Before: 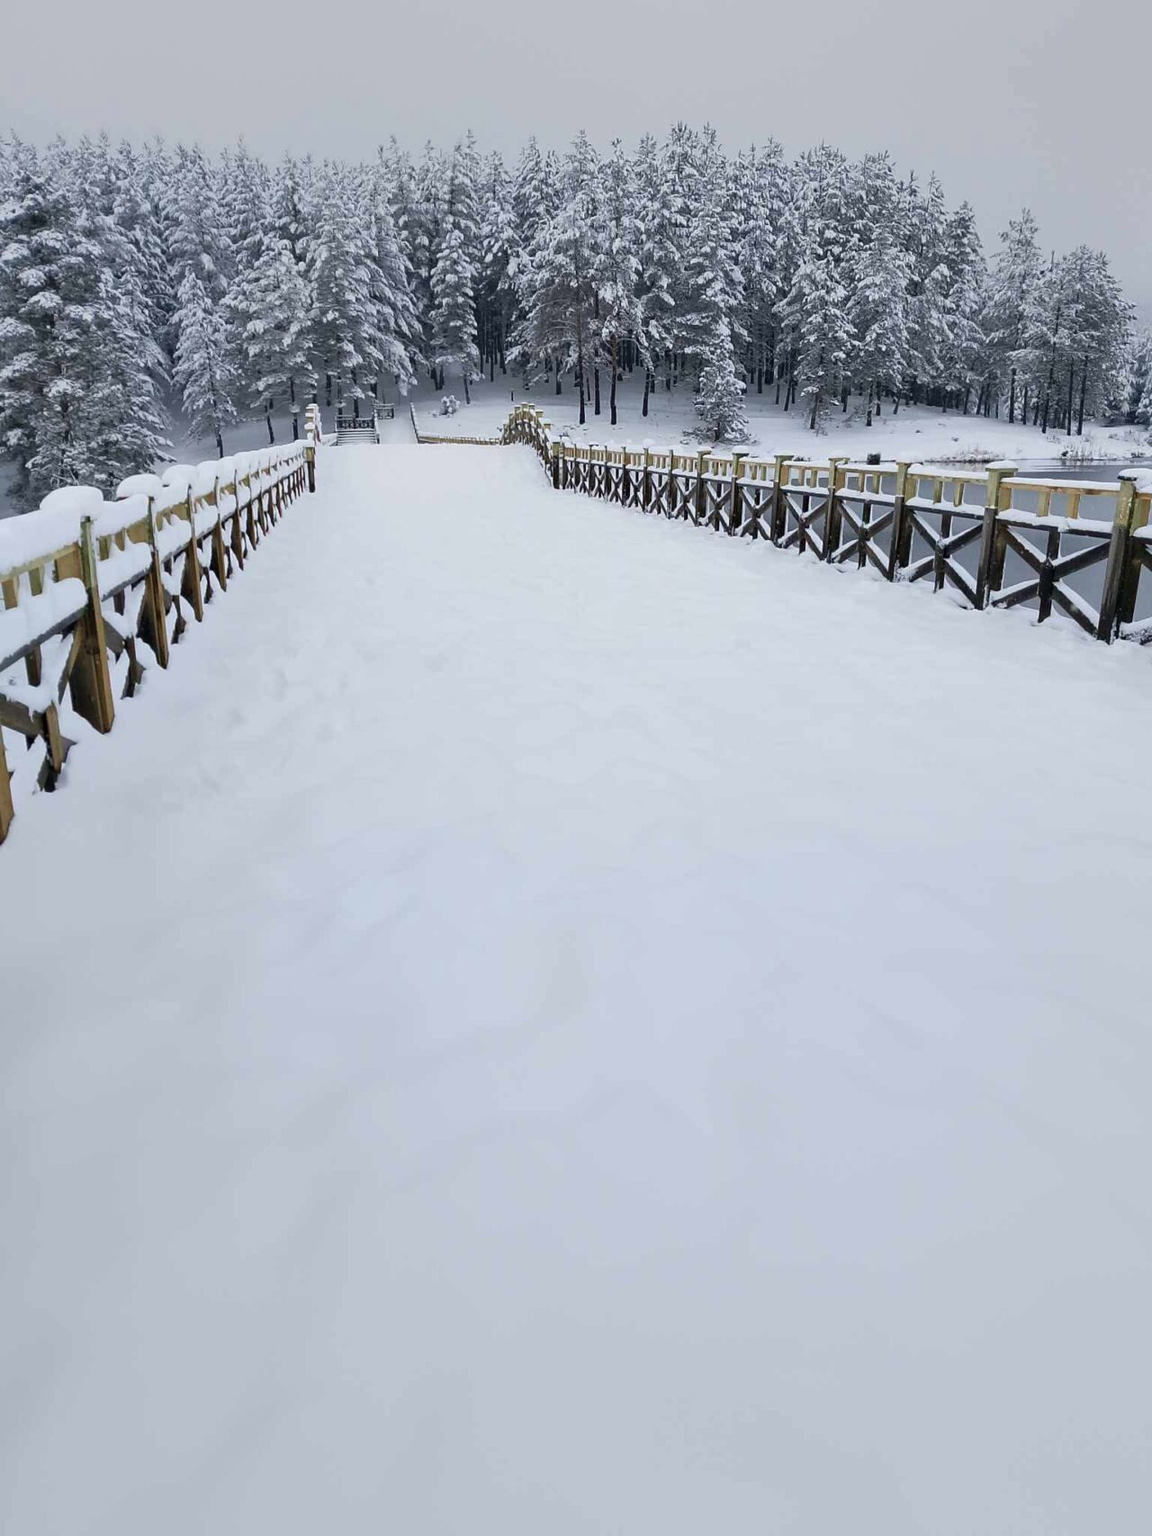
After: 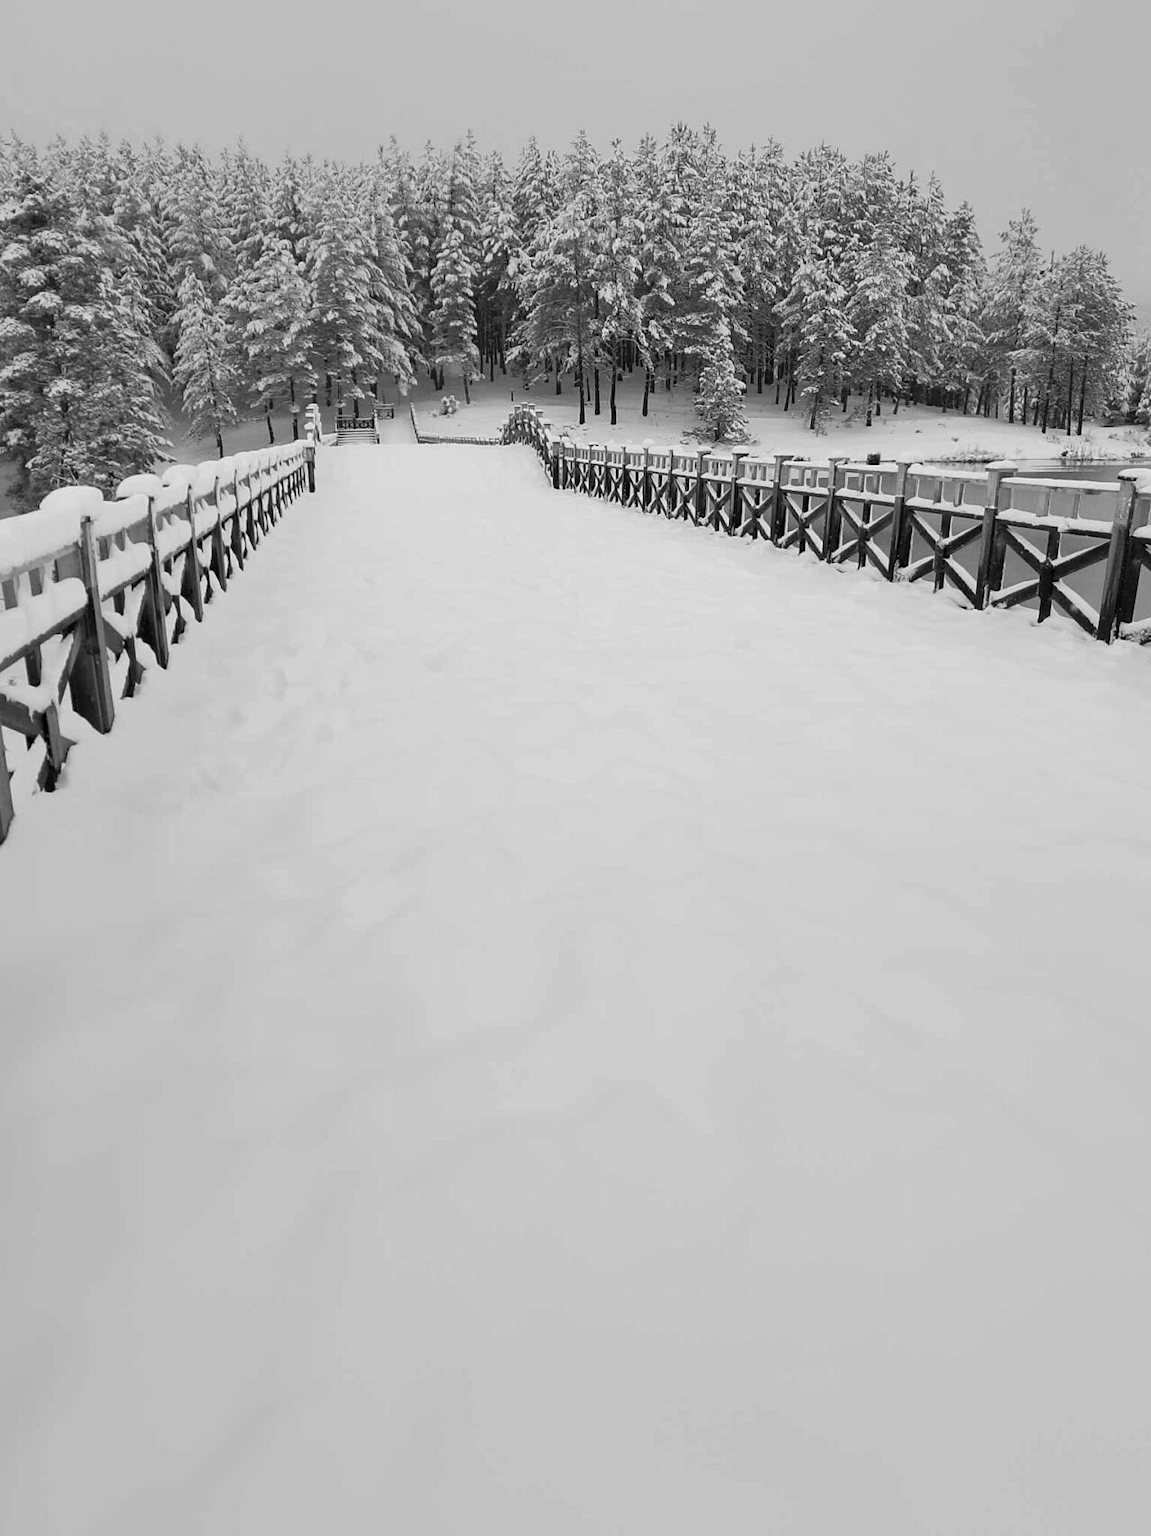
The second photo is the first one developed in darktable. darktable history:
monochrome: a -3.63, b -0.465
